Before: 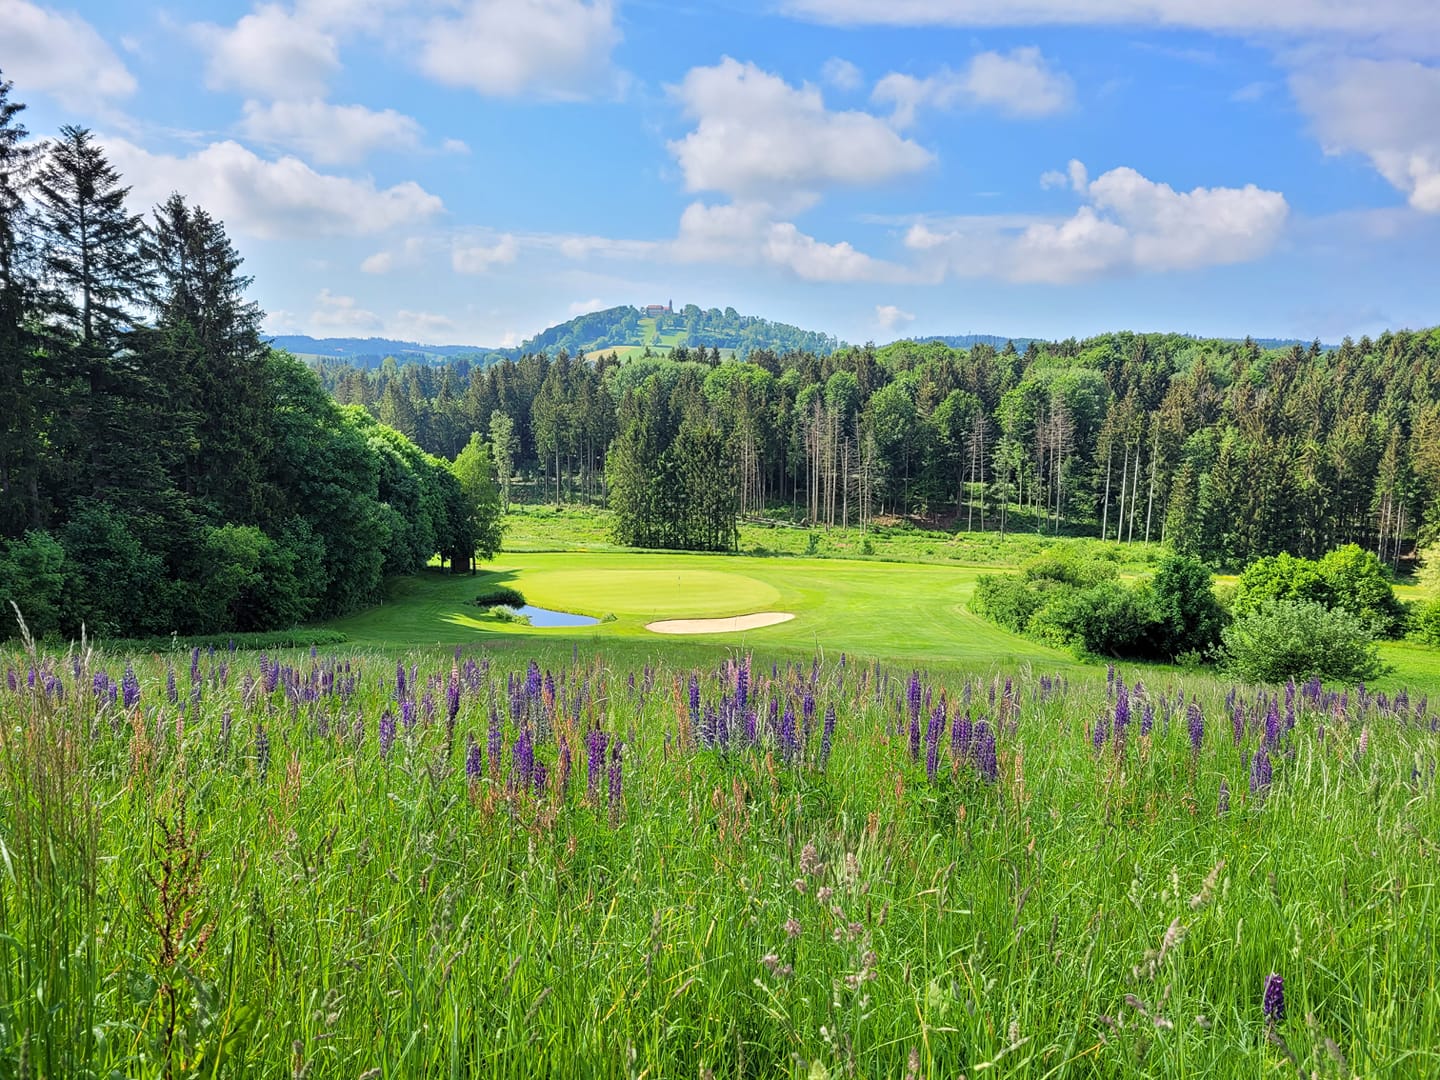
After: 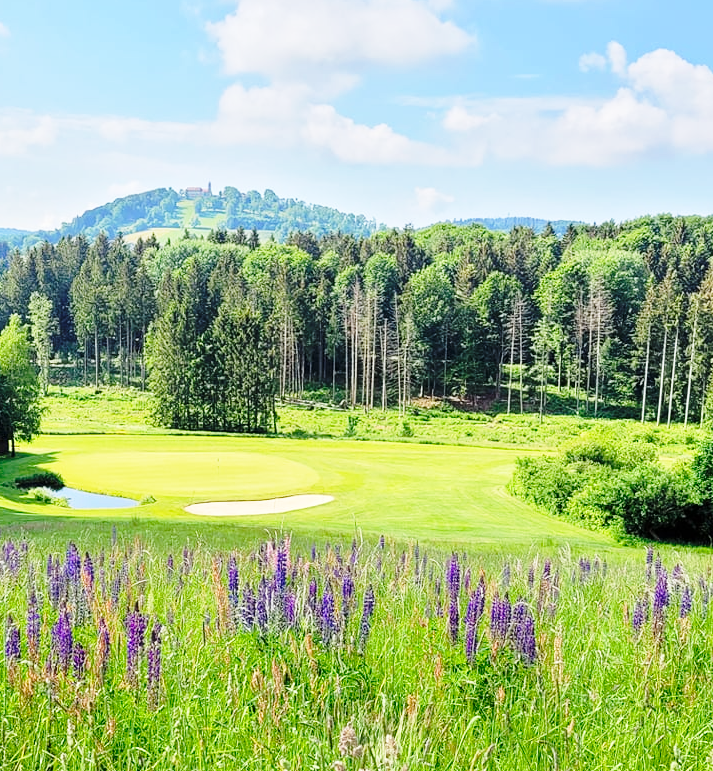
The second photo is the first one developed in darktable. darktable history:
crop: left 32.075%, top 10.976%, right 18.355%, bottom 17.596%
base curve: curves: ch0 [(0, 0) (0.028, 0.03) (0.121, 0.232) (0.46, 0.748) (0.859, 0.968) (1, 1)], preserve colors none
